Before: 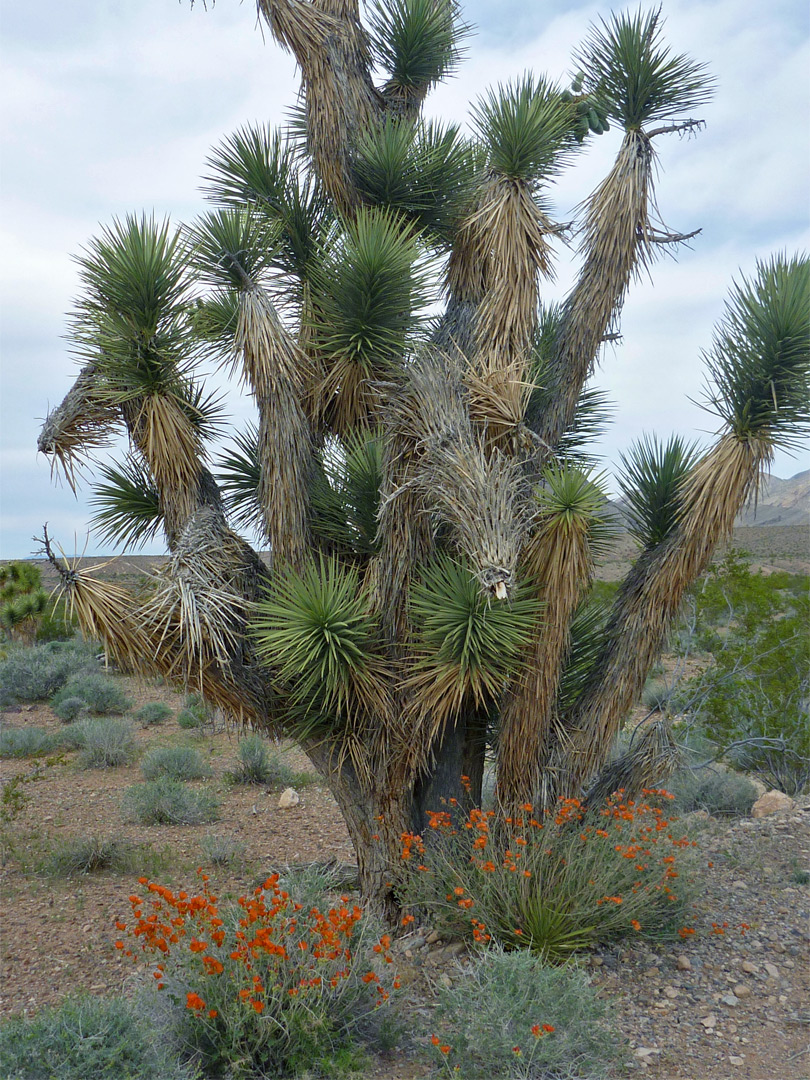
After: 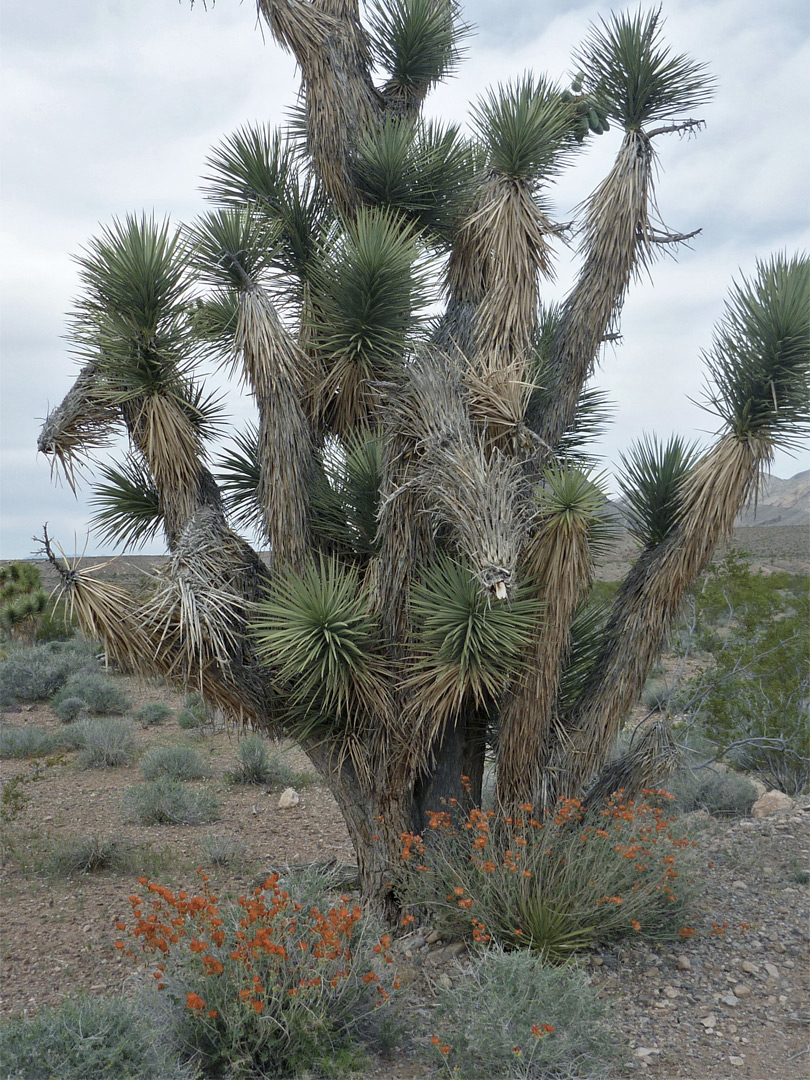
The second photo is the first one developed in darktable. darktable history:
color correction: highlights b* -0.018, saturation 0.624
